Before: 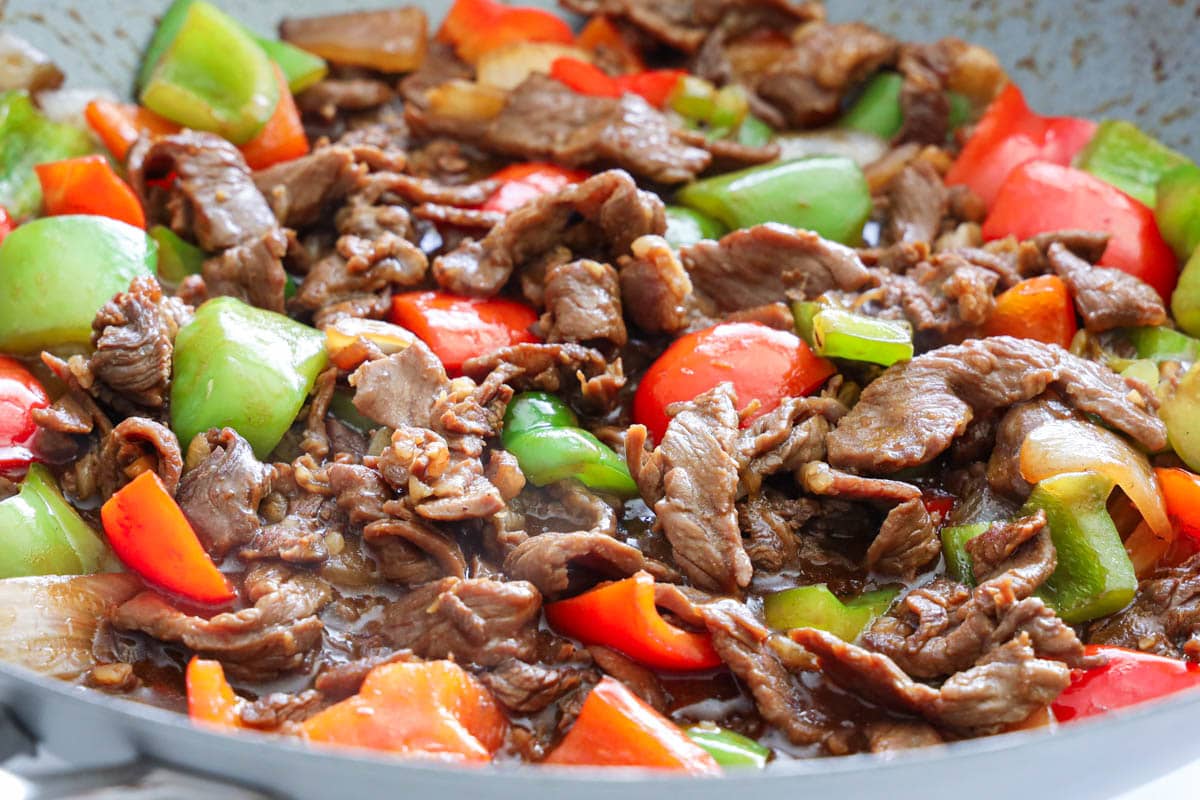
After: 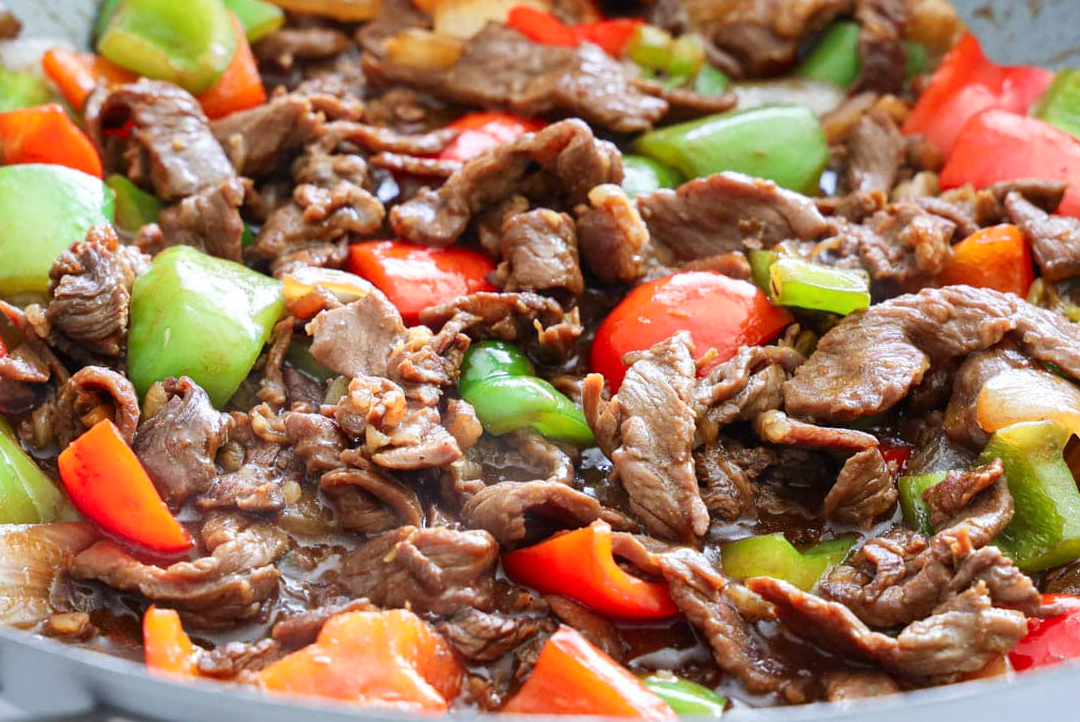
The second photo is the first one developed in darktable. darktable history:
contrast brightness saturation: contrast 0.1, brightness 0.014, saturation 0.017
crop: left 3.647%, top 6.403%, right 6.278%, bottom 3.316%
